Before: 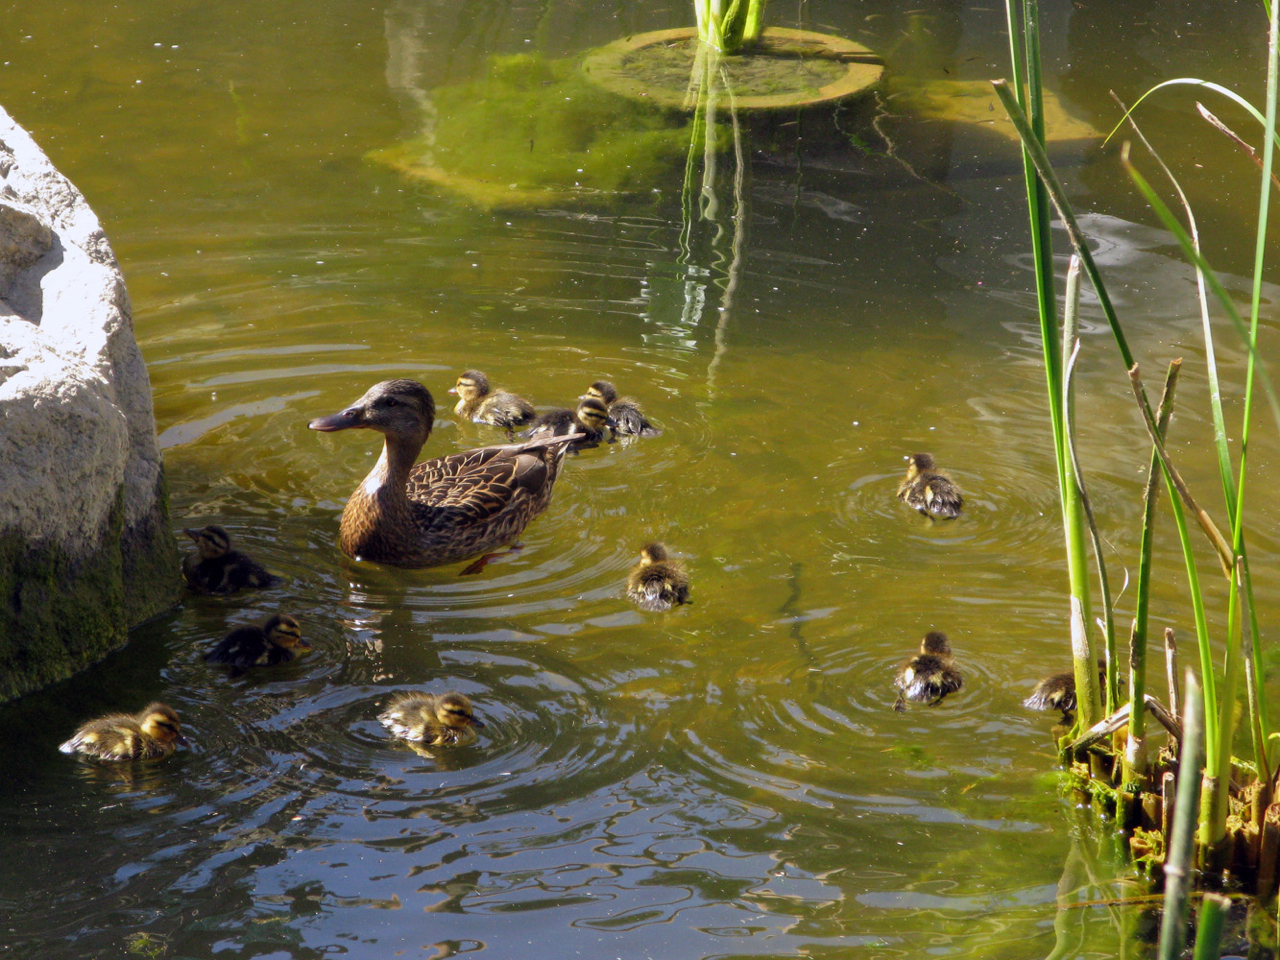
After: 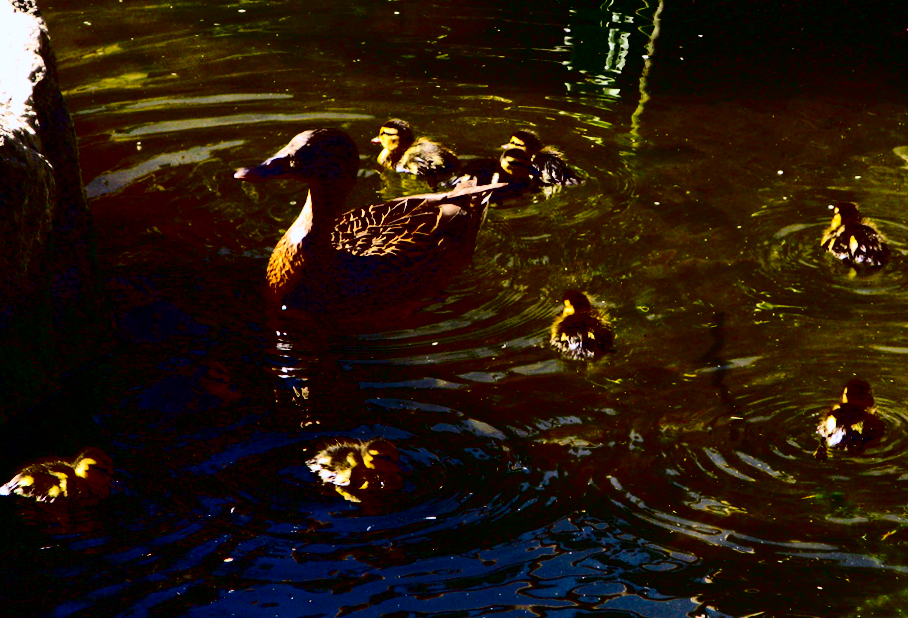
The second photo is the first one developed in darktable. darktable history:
contrast brightness saturation: contrast 0.77, brightness -1, saturation 1
crop: left 6.488%, top 27.668%, right 24.183%, bottom 8.656%
rotate and perspective: lens shift (vertical) 0.048, lens shift (horizontal) -0.024, automatic cropping off
